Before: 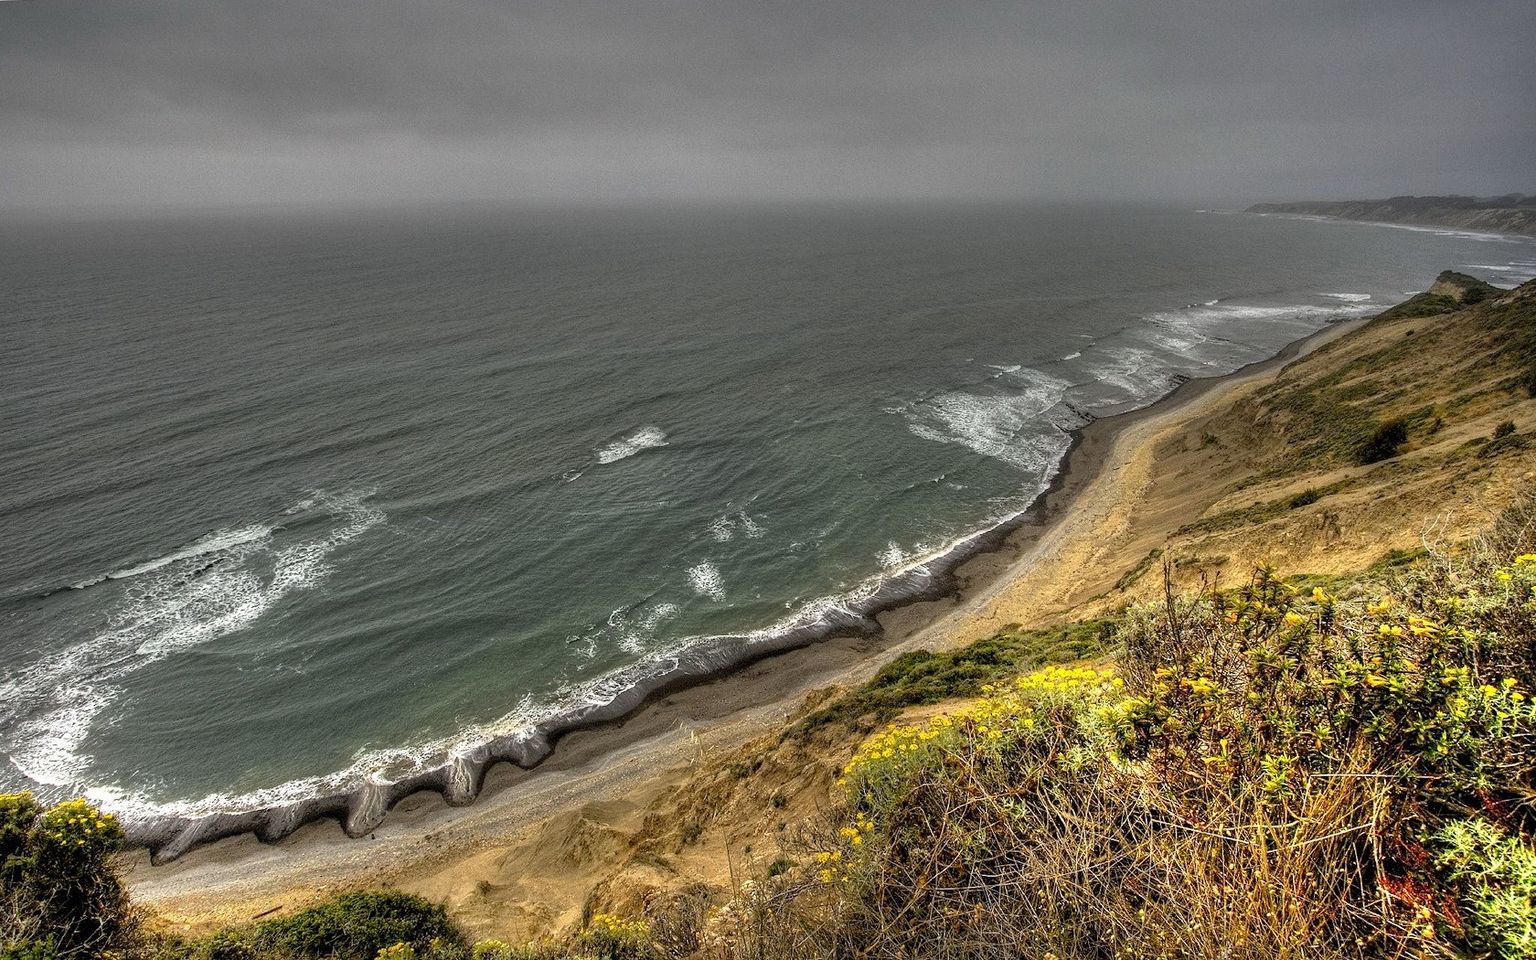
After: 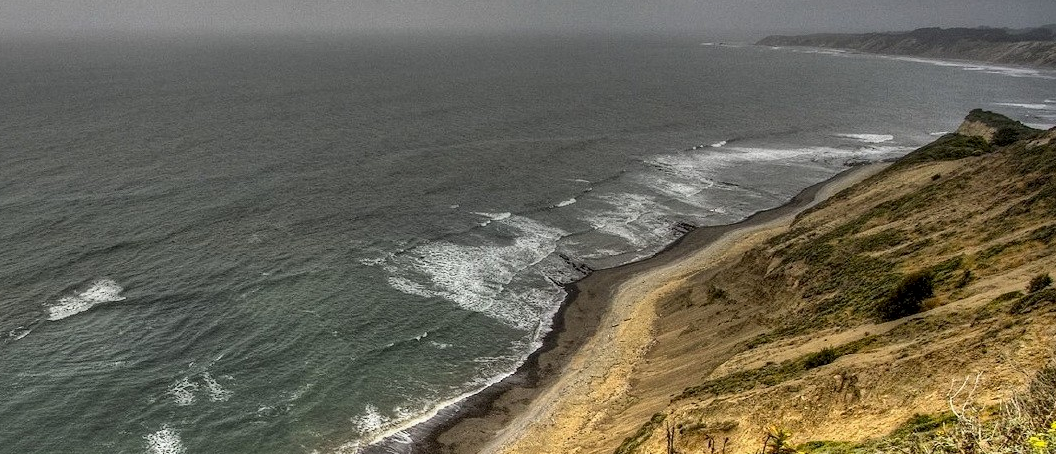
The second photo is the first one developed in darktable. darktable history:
exposure: compensate highlight preservation false
crop: left 36.129%, top 17.812%, right 0.445%, bottom 38.913%
local contrast: mode bilateral grid, contrast 19, coarseness 51, detail 144%, midtone range 0.2
shadows and highlights: white point adjustment -3.5, highlights -63.74, soften with gaussian
